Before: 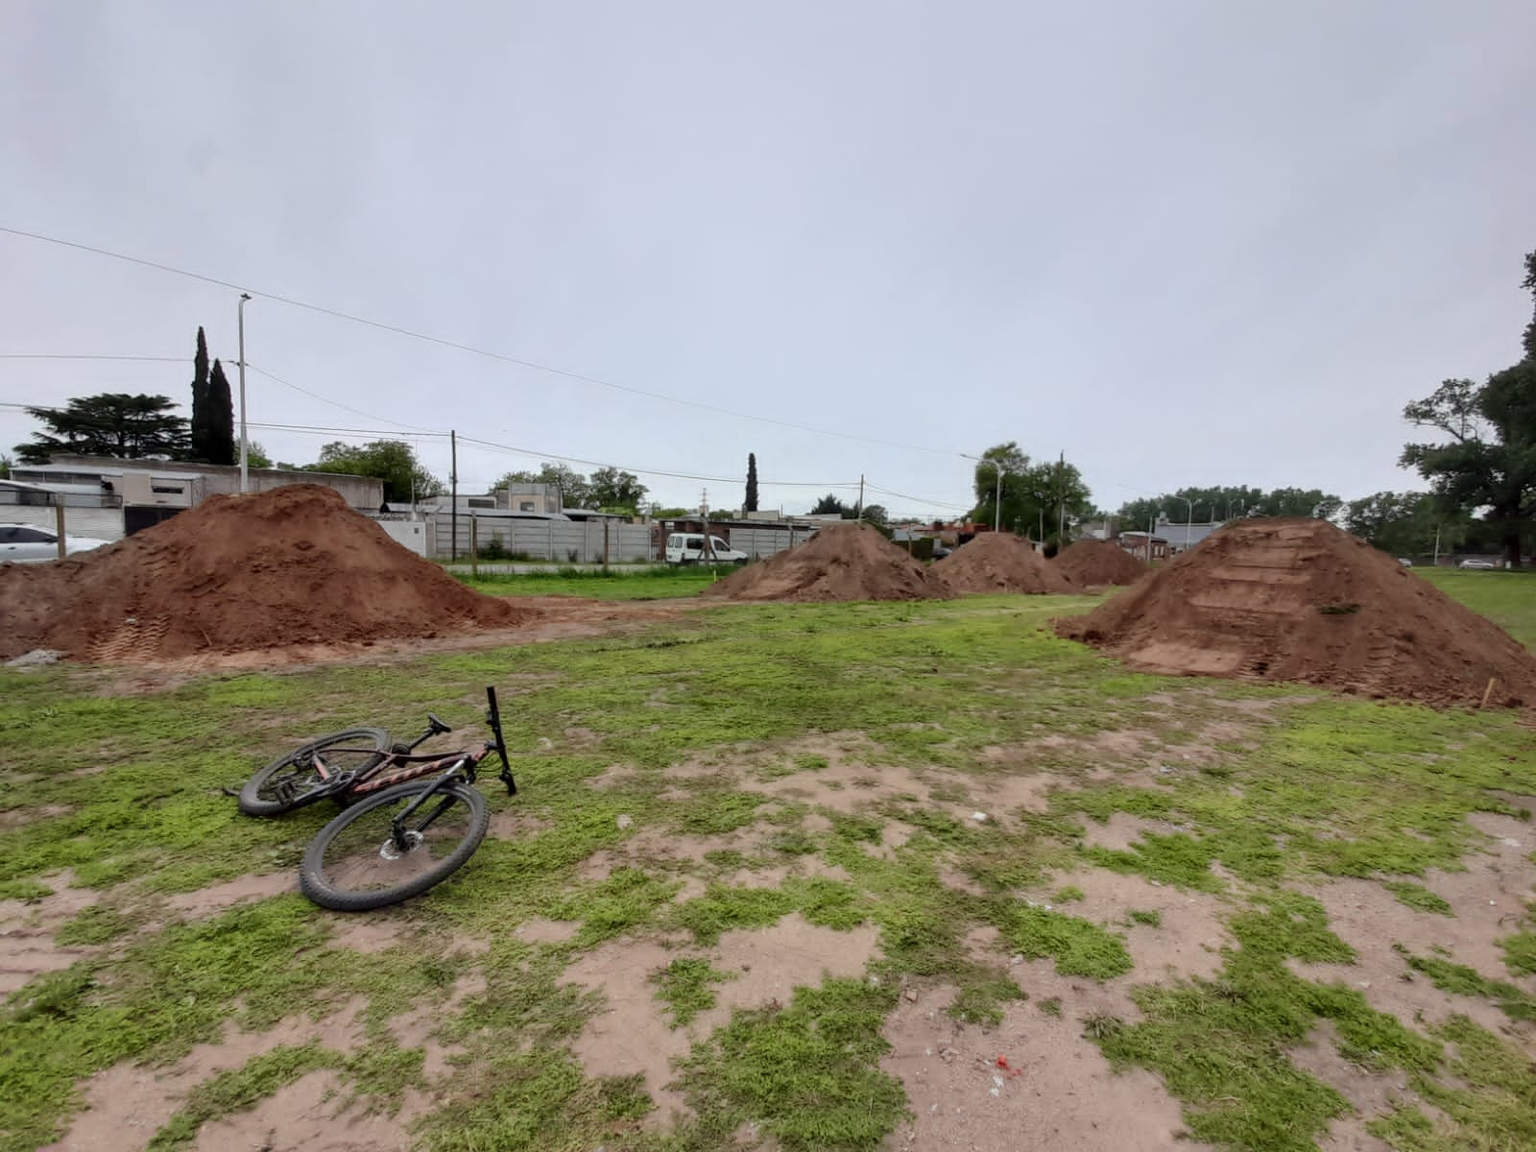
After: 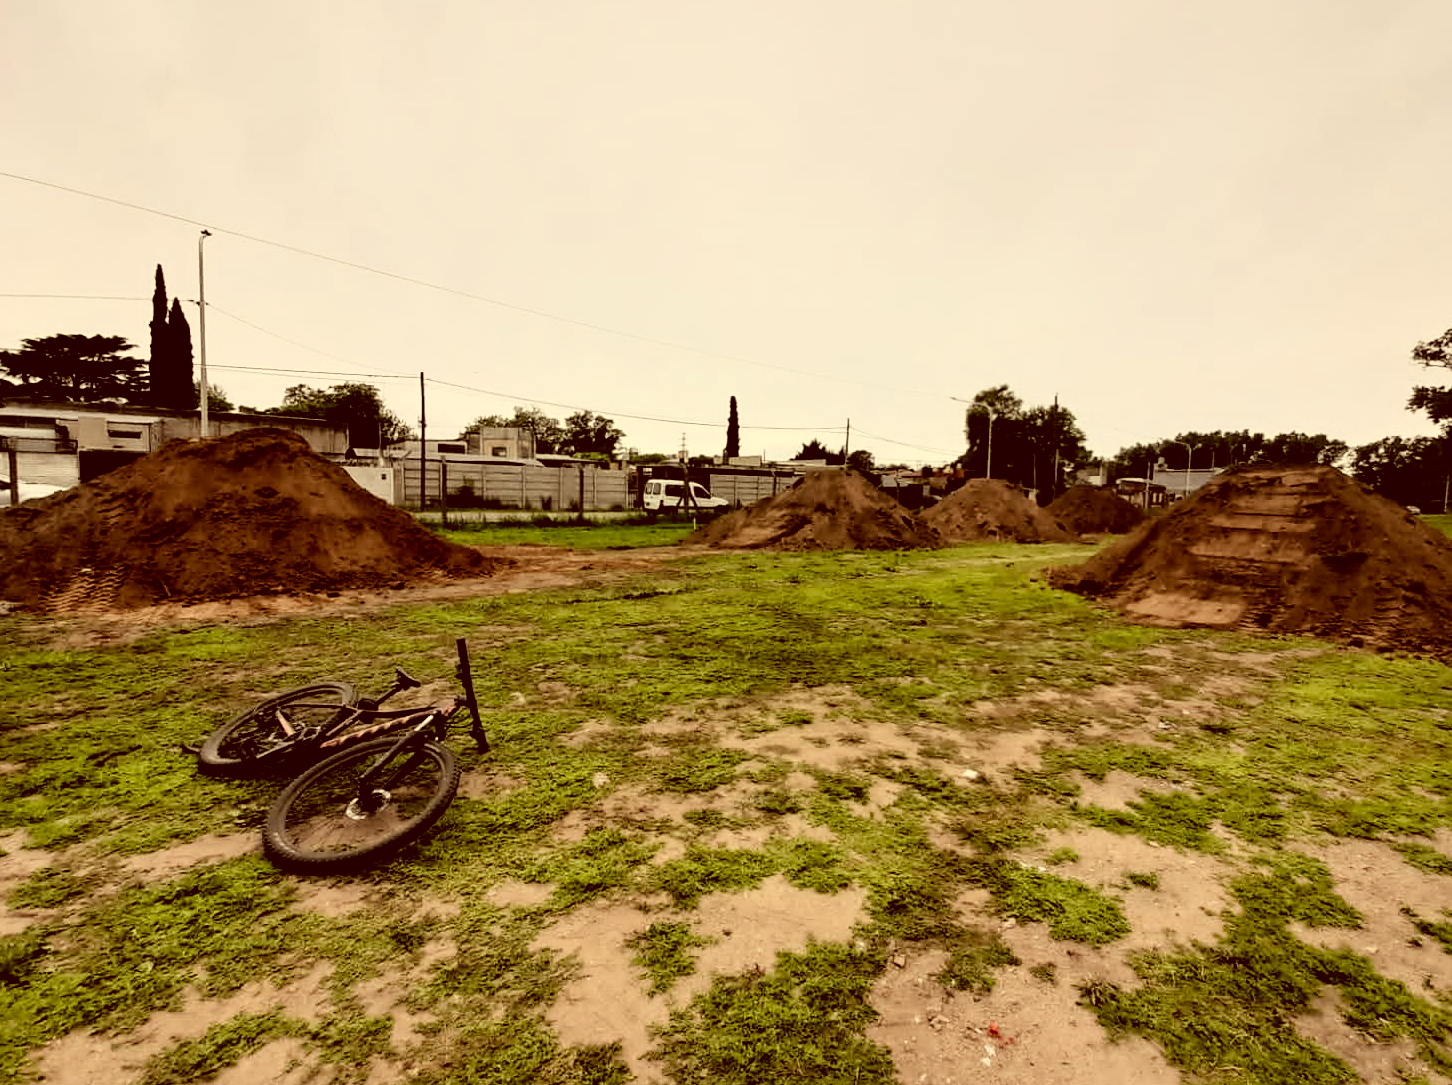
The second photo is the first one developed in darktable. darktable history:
crop: left 3.186%, top 6.366%, right 6.026%, bottom 3.192%
color correction: highlights a* 1.22, highlights b* 23.58, shadows a* 16.18, shadows b* 24.8
sharpen: amount 0.21
filmic rgb: black relative exposure -3.77 EV, white relative exposure 2.41 EV, dynamic range scaling -49.51%, hardness 3.45, latitude 30.78%, contrast 1.797, iterations of high-quality reconstruction 0
